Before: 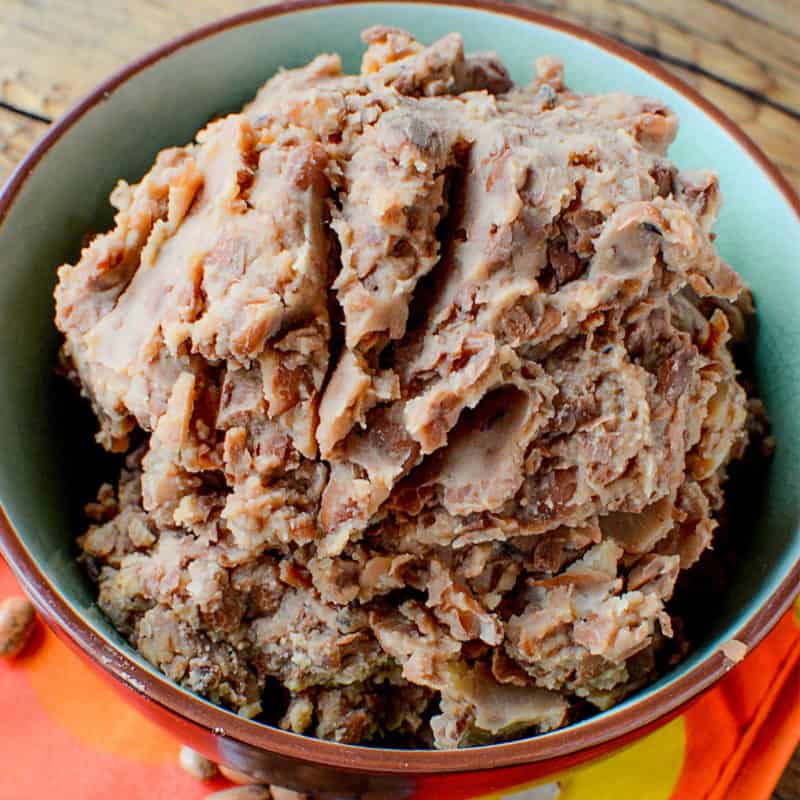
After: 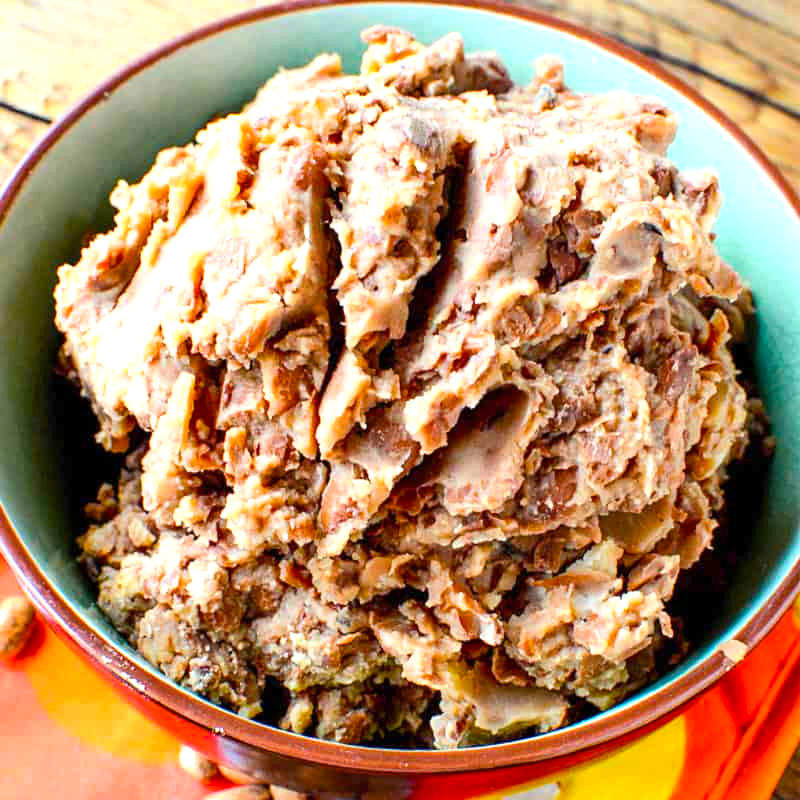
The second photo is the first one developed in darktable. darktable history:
exposure: exposure 0.921 EV, compensate highlight preservation false
color balance rgb: perceptual saturation grading › global saturation 20%, global vibrance 20%
